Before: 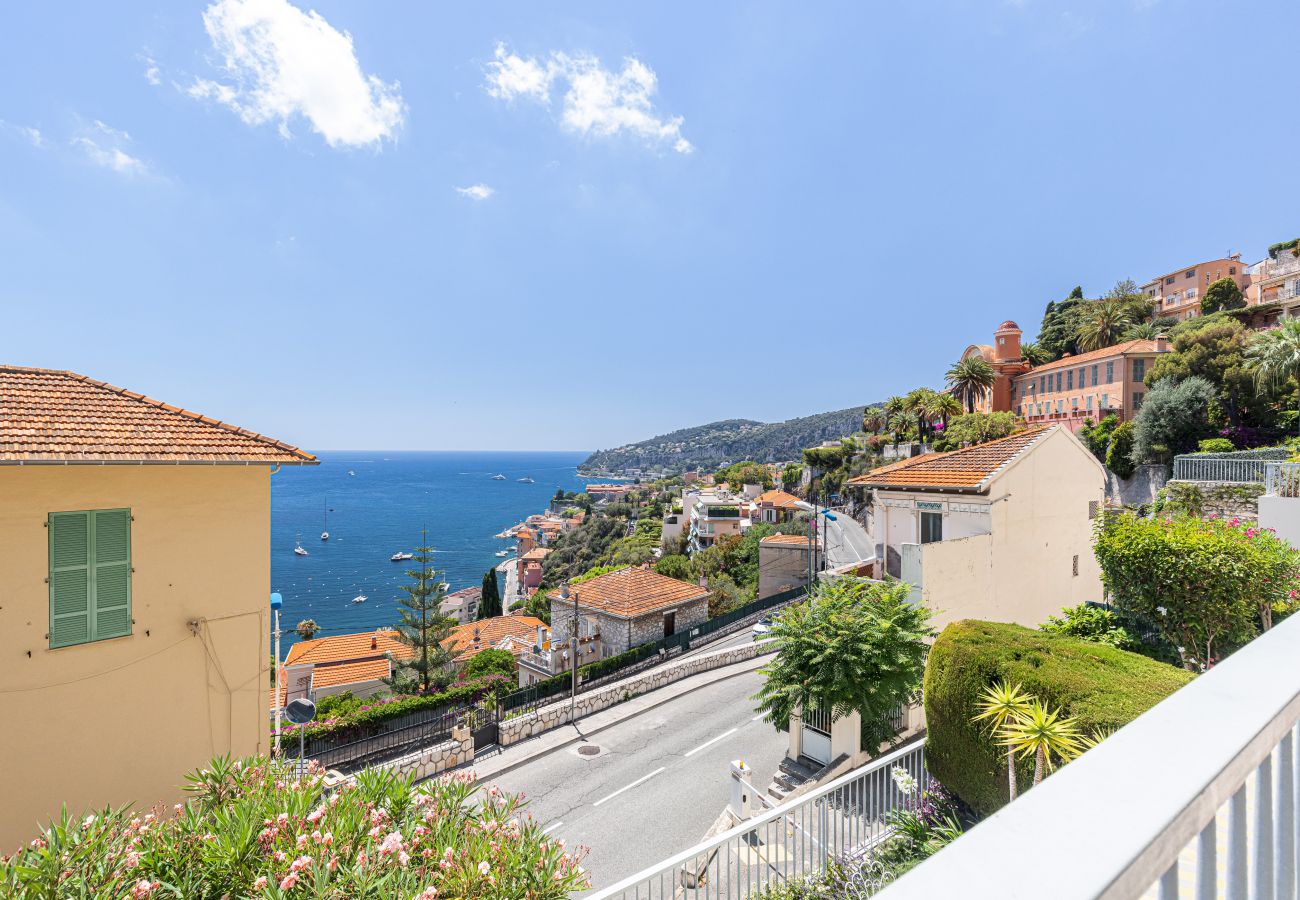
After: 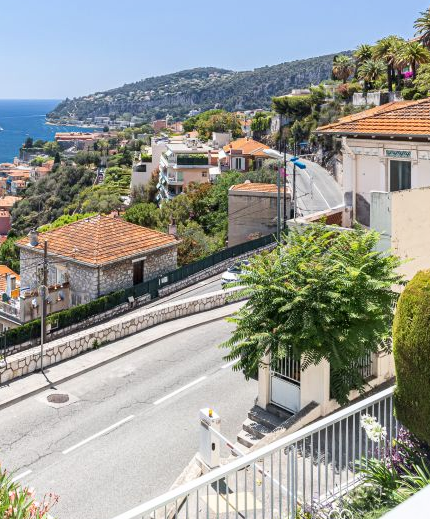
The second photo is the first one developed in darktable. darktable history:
shadows and highlights: shadows 0, highlights 40
crop: left 40.878%, top 39.176%, right 25.993%, bottom 3.081%
